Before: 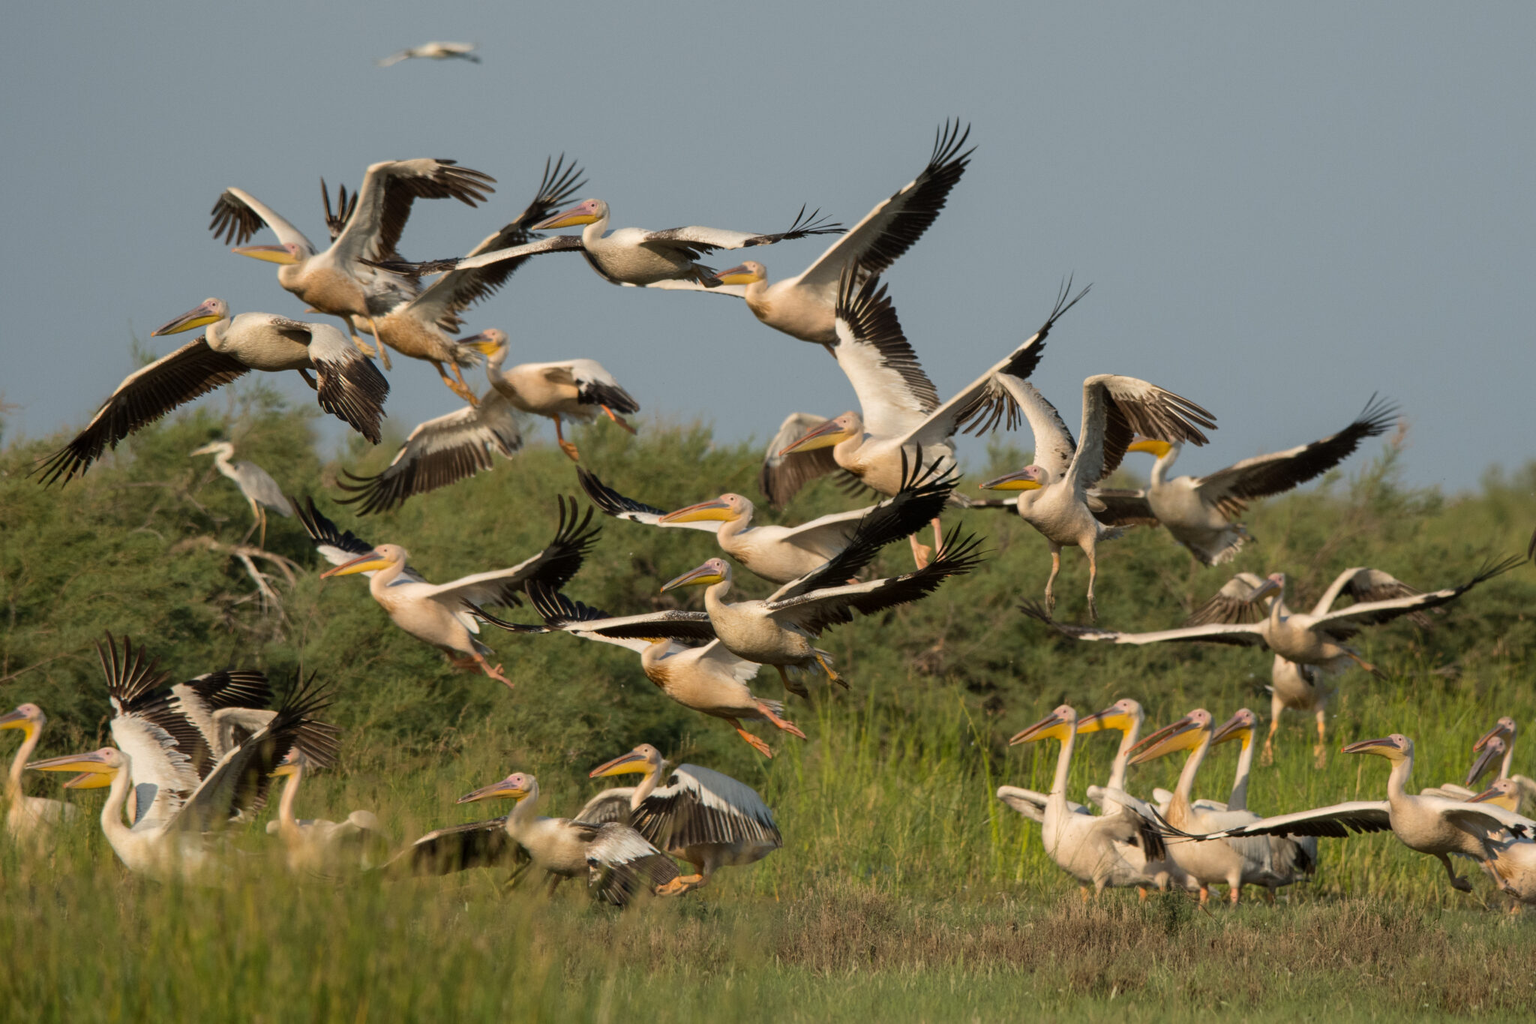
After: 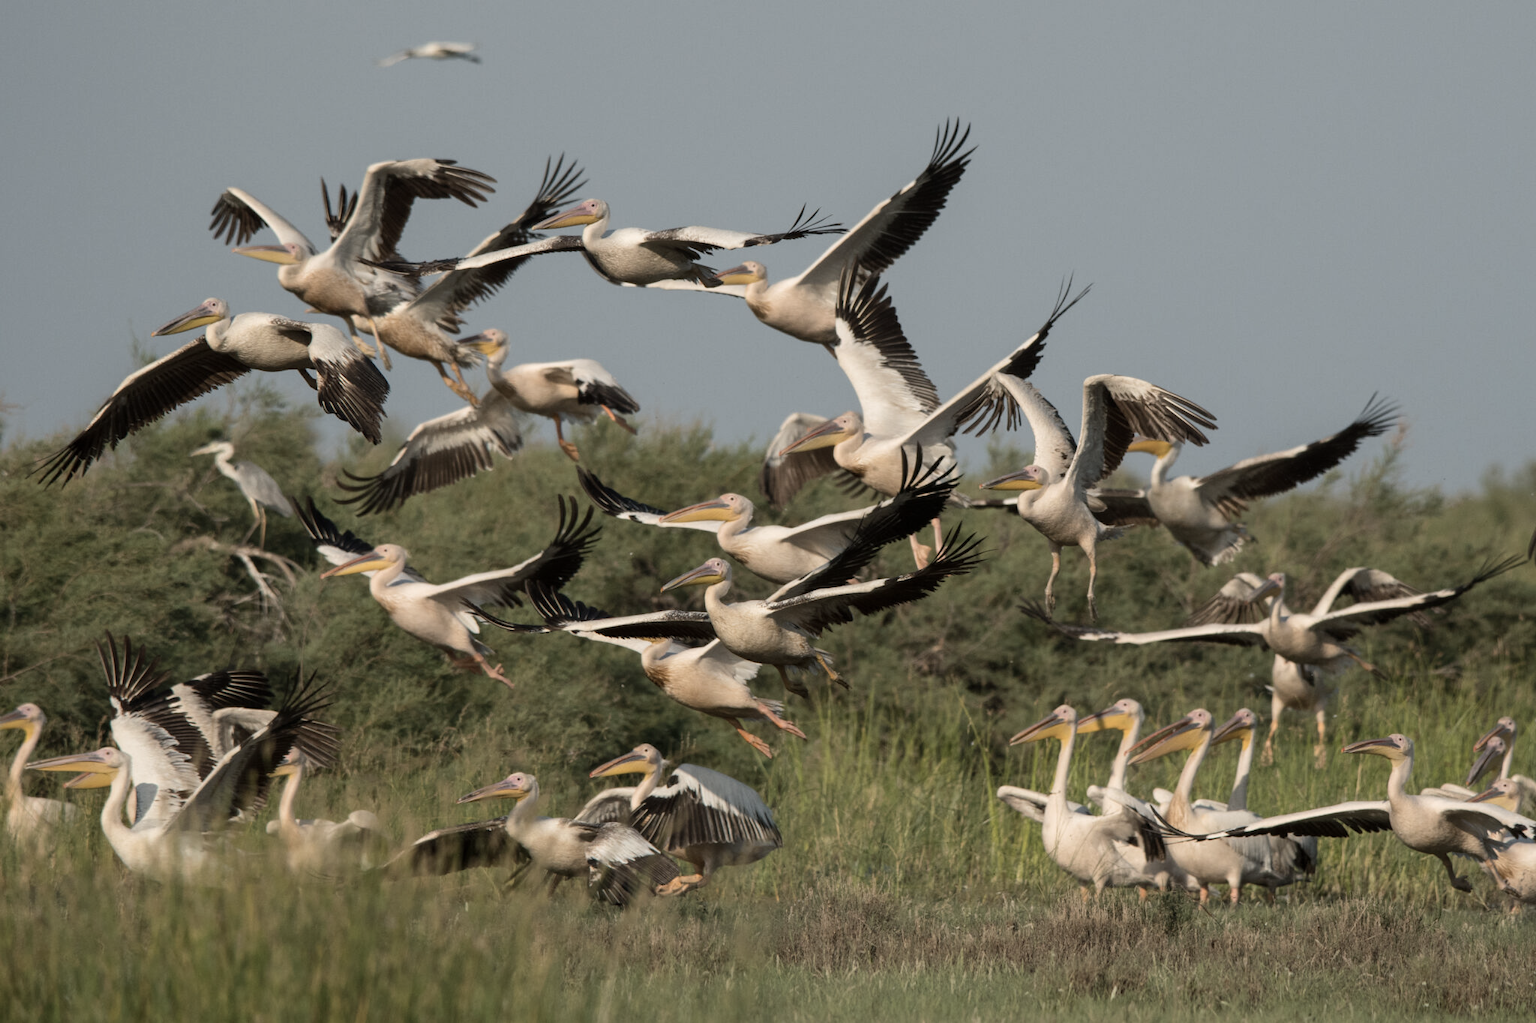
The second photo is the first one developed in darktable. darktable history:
contrast brightness saturation: contrast 0.102, saturation -0.378
